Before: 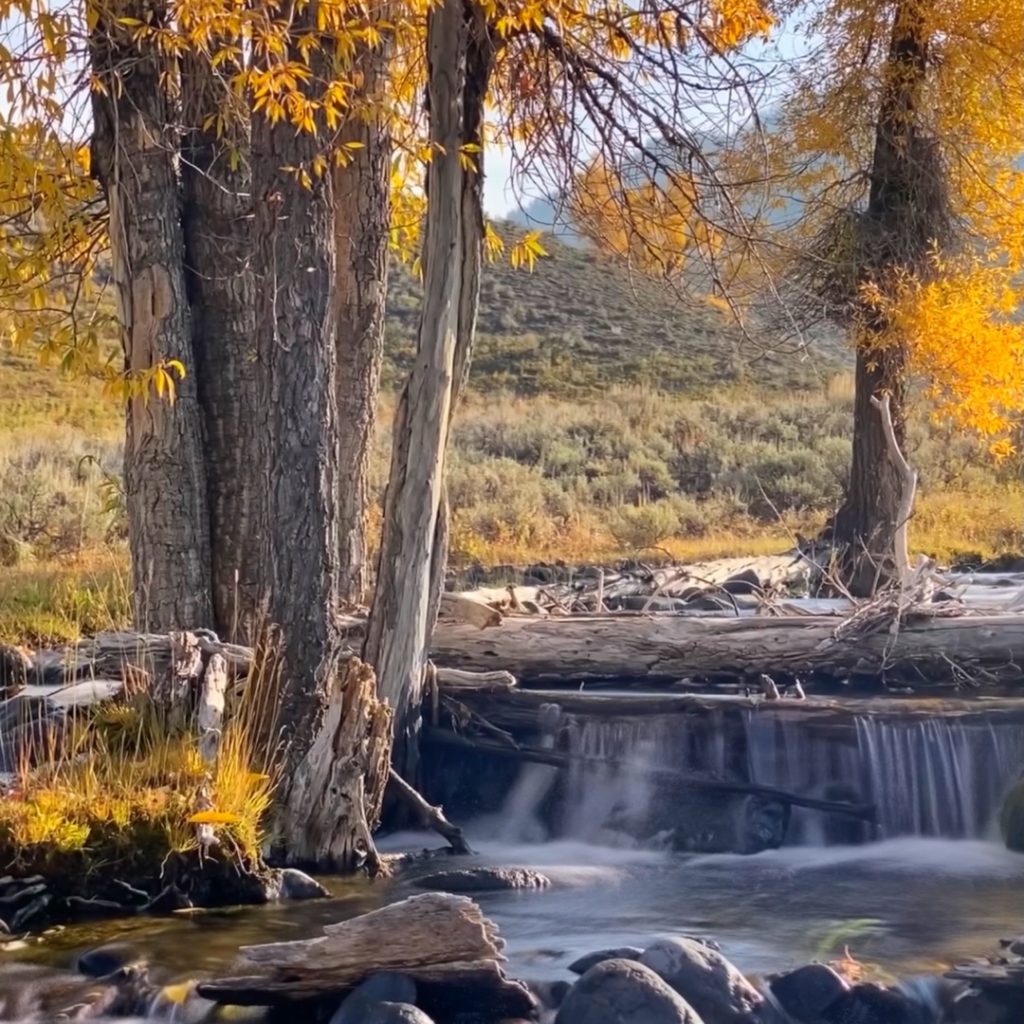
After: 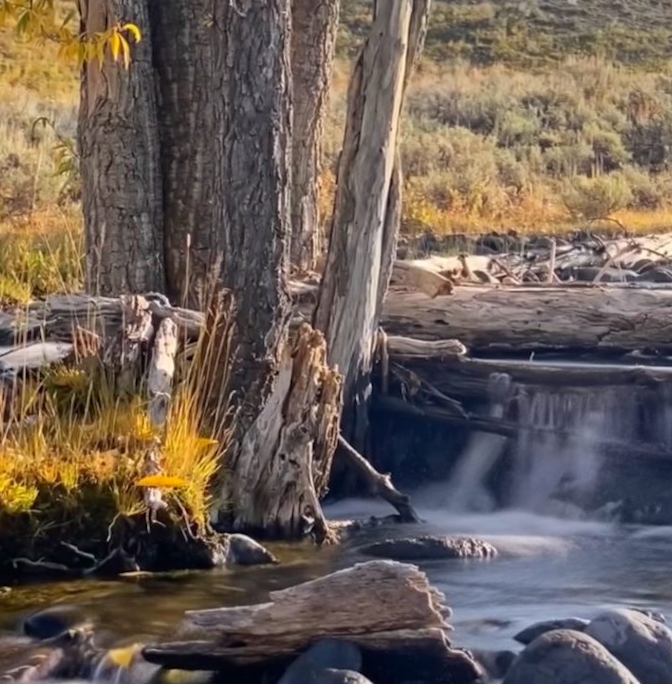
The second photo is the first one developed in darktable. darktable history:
crop and rotate: angle -0.937°, left 3.929%, top 32.1%, right 29.358%
